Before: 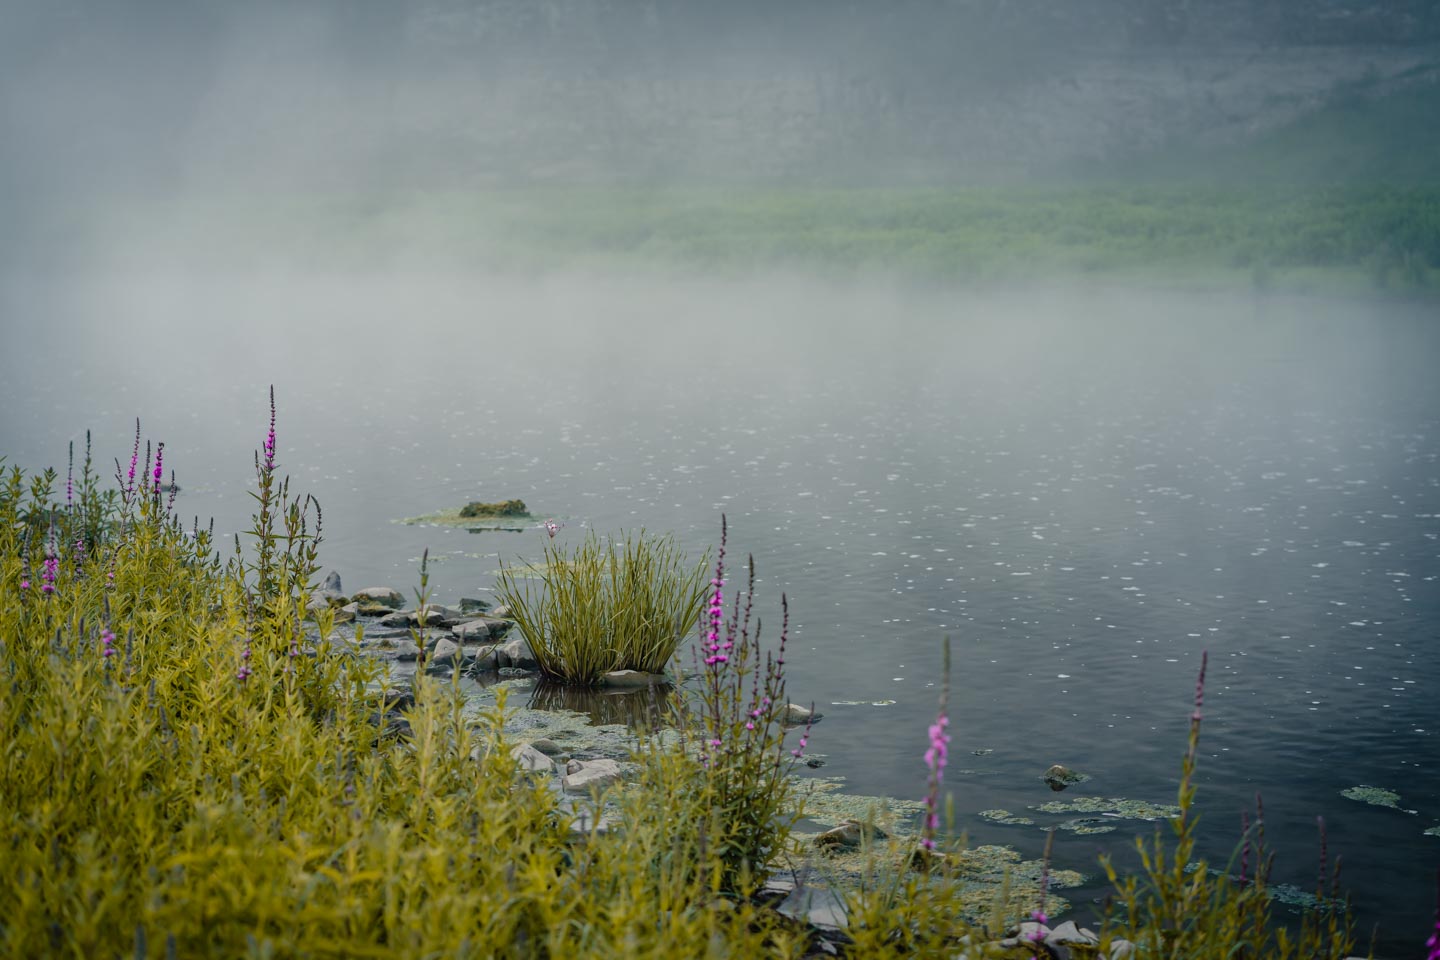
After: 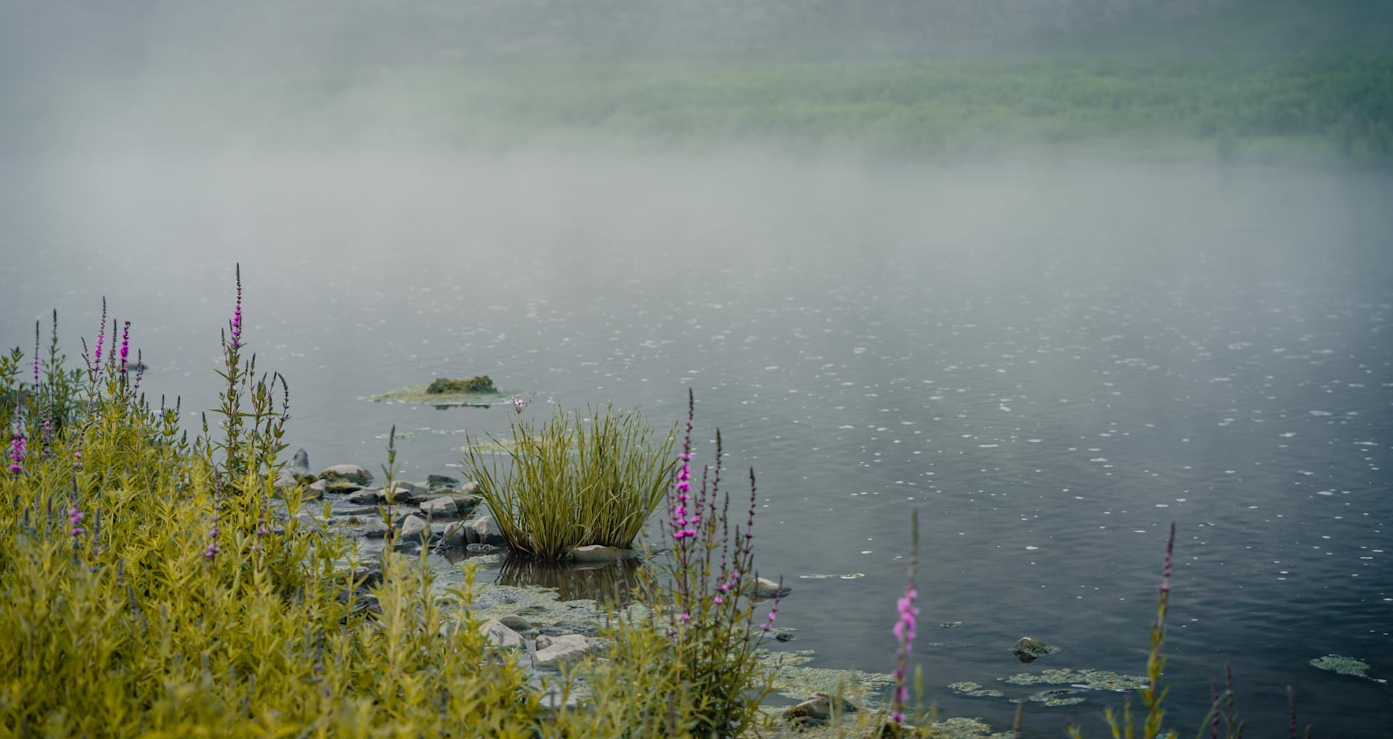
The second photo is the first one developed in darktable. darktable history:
crop and rotate: left 1.814%, top 12.818%, right 0.25%, bottom 9.225%
rotate and perspective: rotation -0.45°, automatic cropping original format, crop left 0.008, crop right 0.992, crop top 0.012, crop bottom 0.988
